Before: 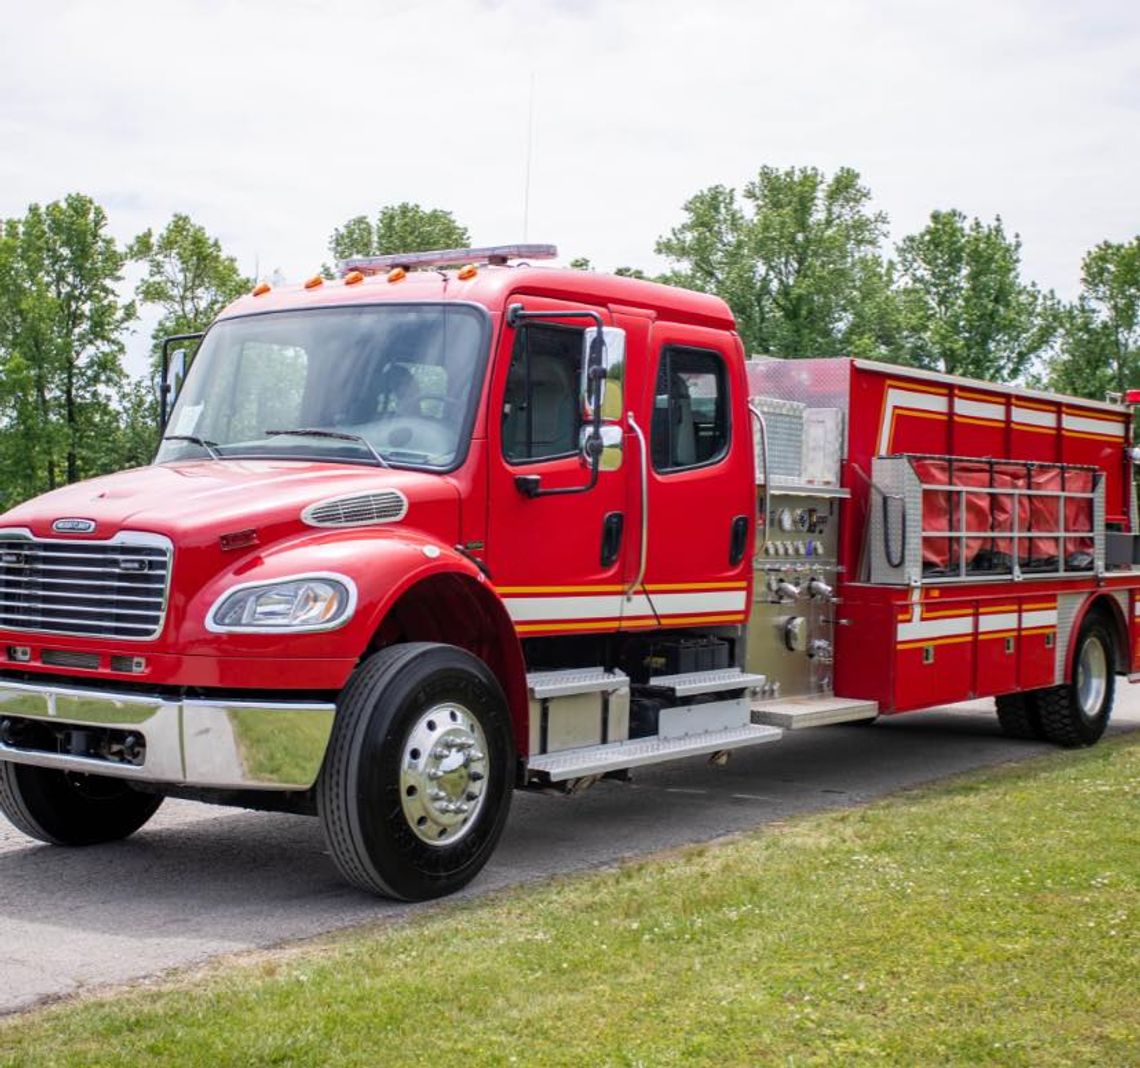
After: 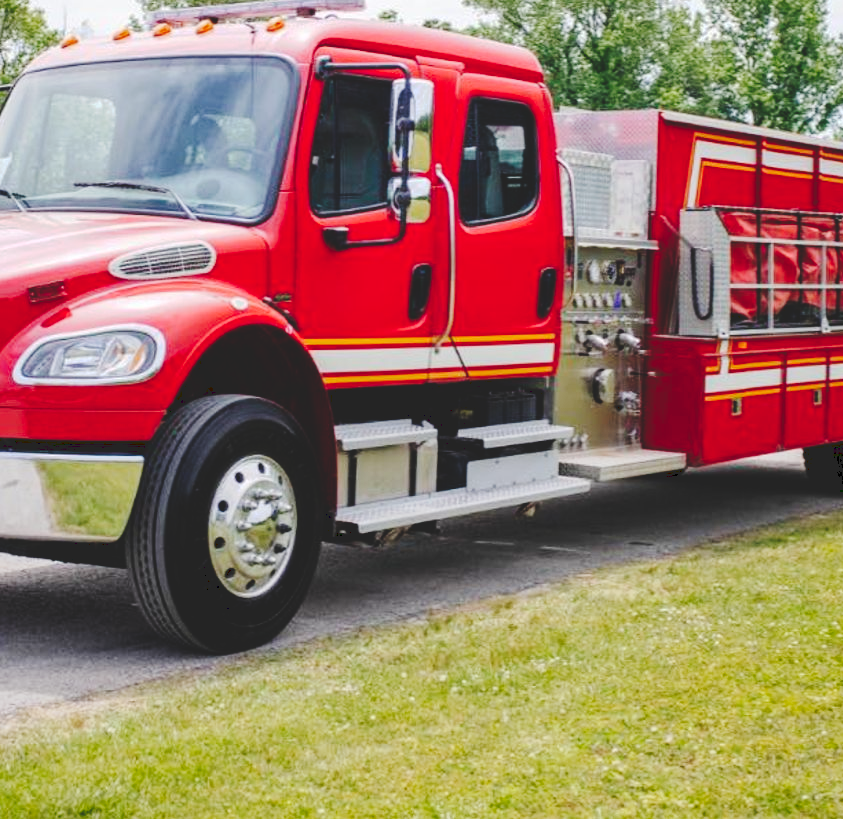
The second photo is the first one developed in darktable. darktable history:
tone curve: curves: ch0 [(0, 0) (0.003, 0.14) (0.011, 0.141) (0.025, 0.141) (0.044, 0.142) (0.069, 0.146) (0.1, 0.151) (0.136, 0.16) (0.177, 0.182) (0.224, 0.214) (0.277, 0.272) (0.335, 0.35) (0.399, 0.453) (0.468, 0.548) (0.543, 0.634) (0.623, 0.715) (0.709, 0.778) (0.801, 0.848) (0.898, 0.902) (1, 1)], preserve colors none
crop: left 16.847%, top 23.231%, right 9.14%
